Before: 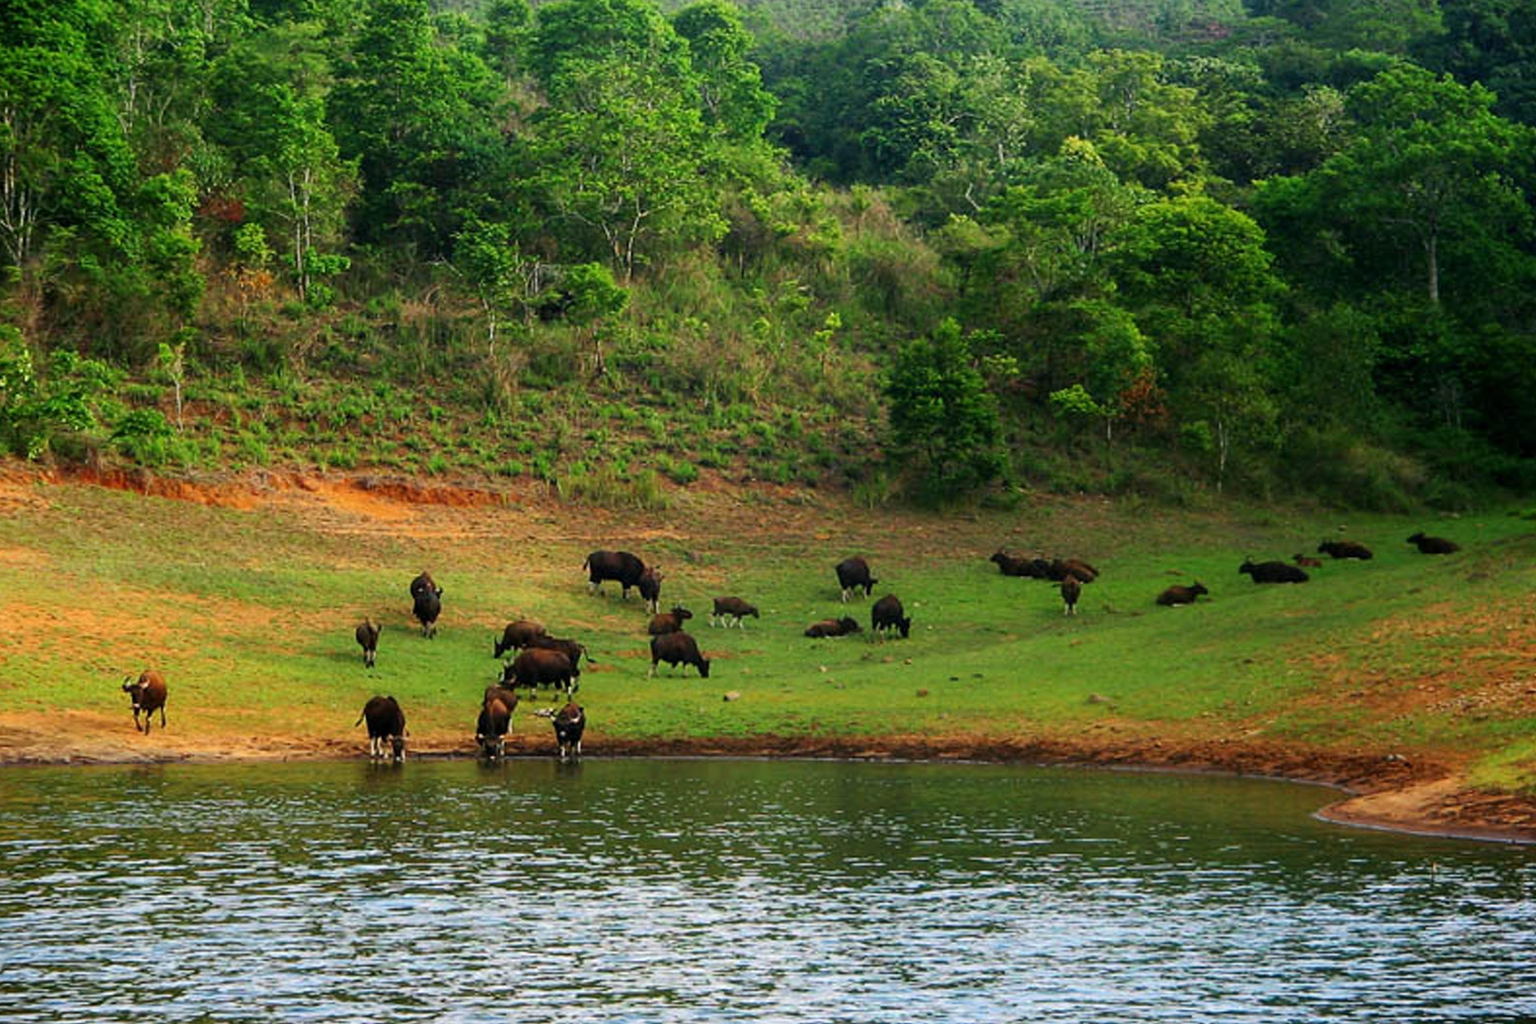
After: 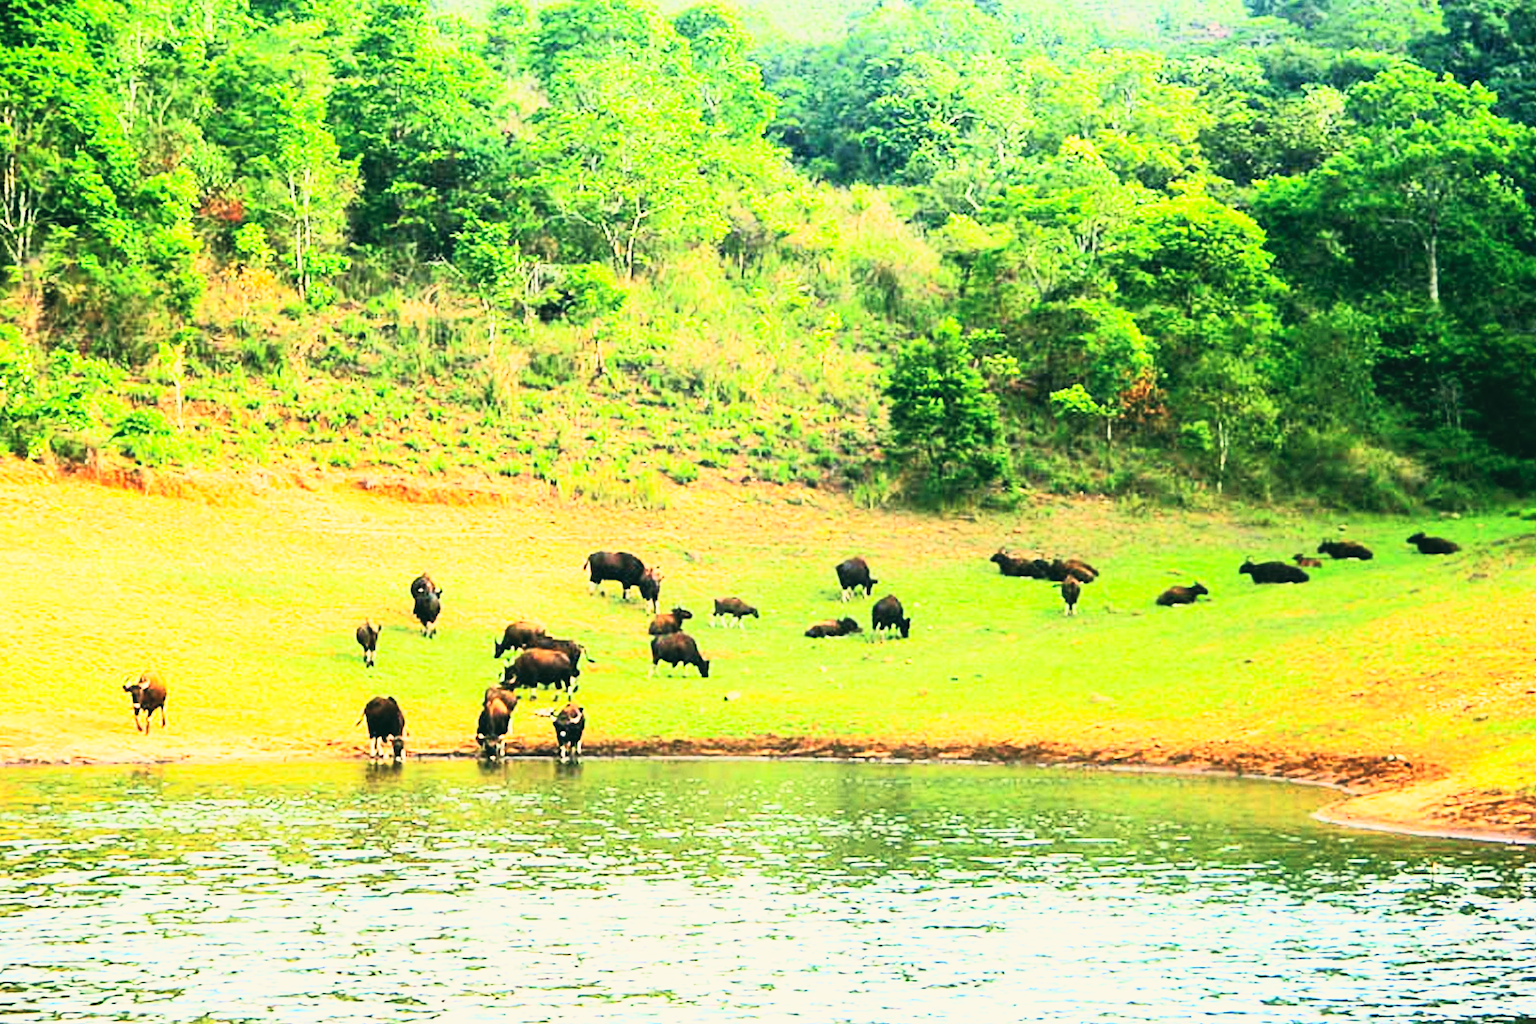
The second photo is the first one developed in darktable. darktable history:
exposure: black level correction -0.002, exposure 0.54 EV, compensate highlight preservation false
tone curve: curves: ch0 [(0, 0.052) (0.207, 0.35) (0.392, 0.592) (0.54, 0.803) (0.725, 0.922) (0.99, 0.974)], color space Lab, independent channels, preserve colors none
base curve: curves: ch0 [(0, 0) (0.007, 0.004) (0.027, 0.03) (0.046, 0.07) (0.207, 0.54) (0.442, 0.872) (0.673, 0.972) (1, 1)], preserve colors none
color correction: highlights a* -0.482, highlights b* 9.48, shadows a* -9.48, shadows b* 0.803
